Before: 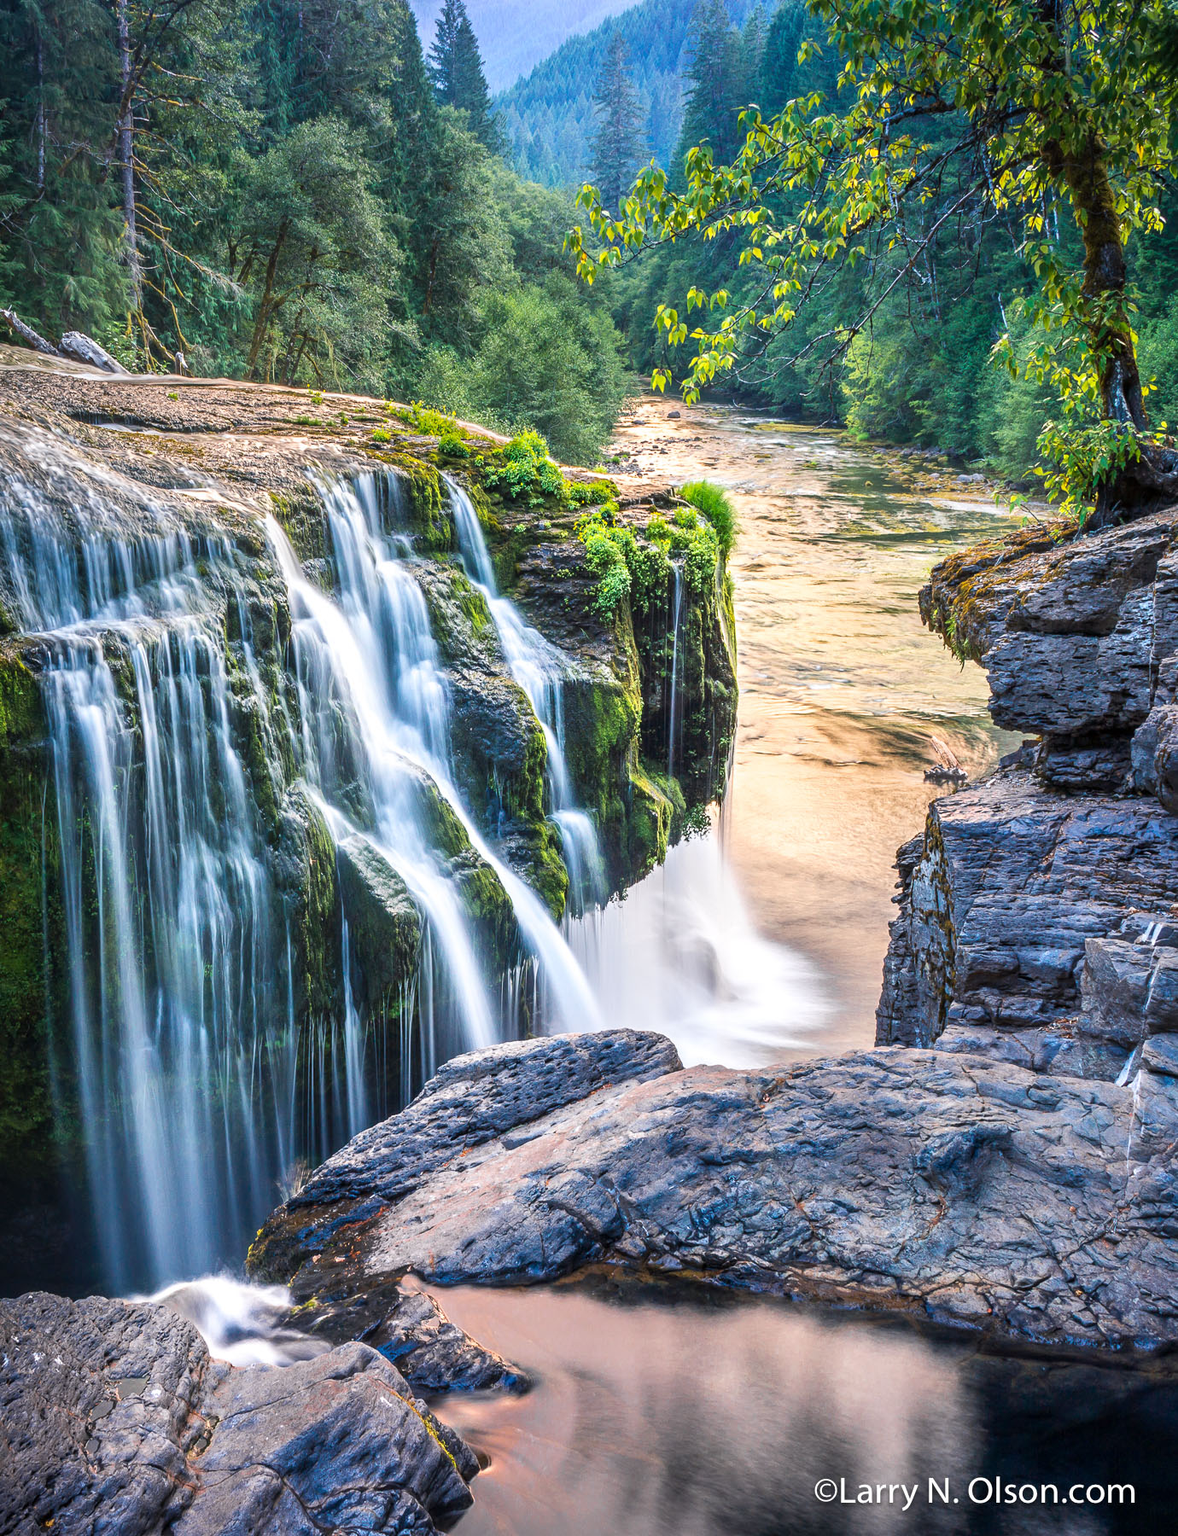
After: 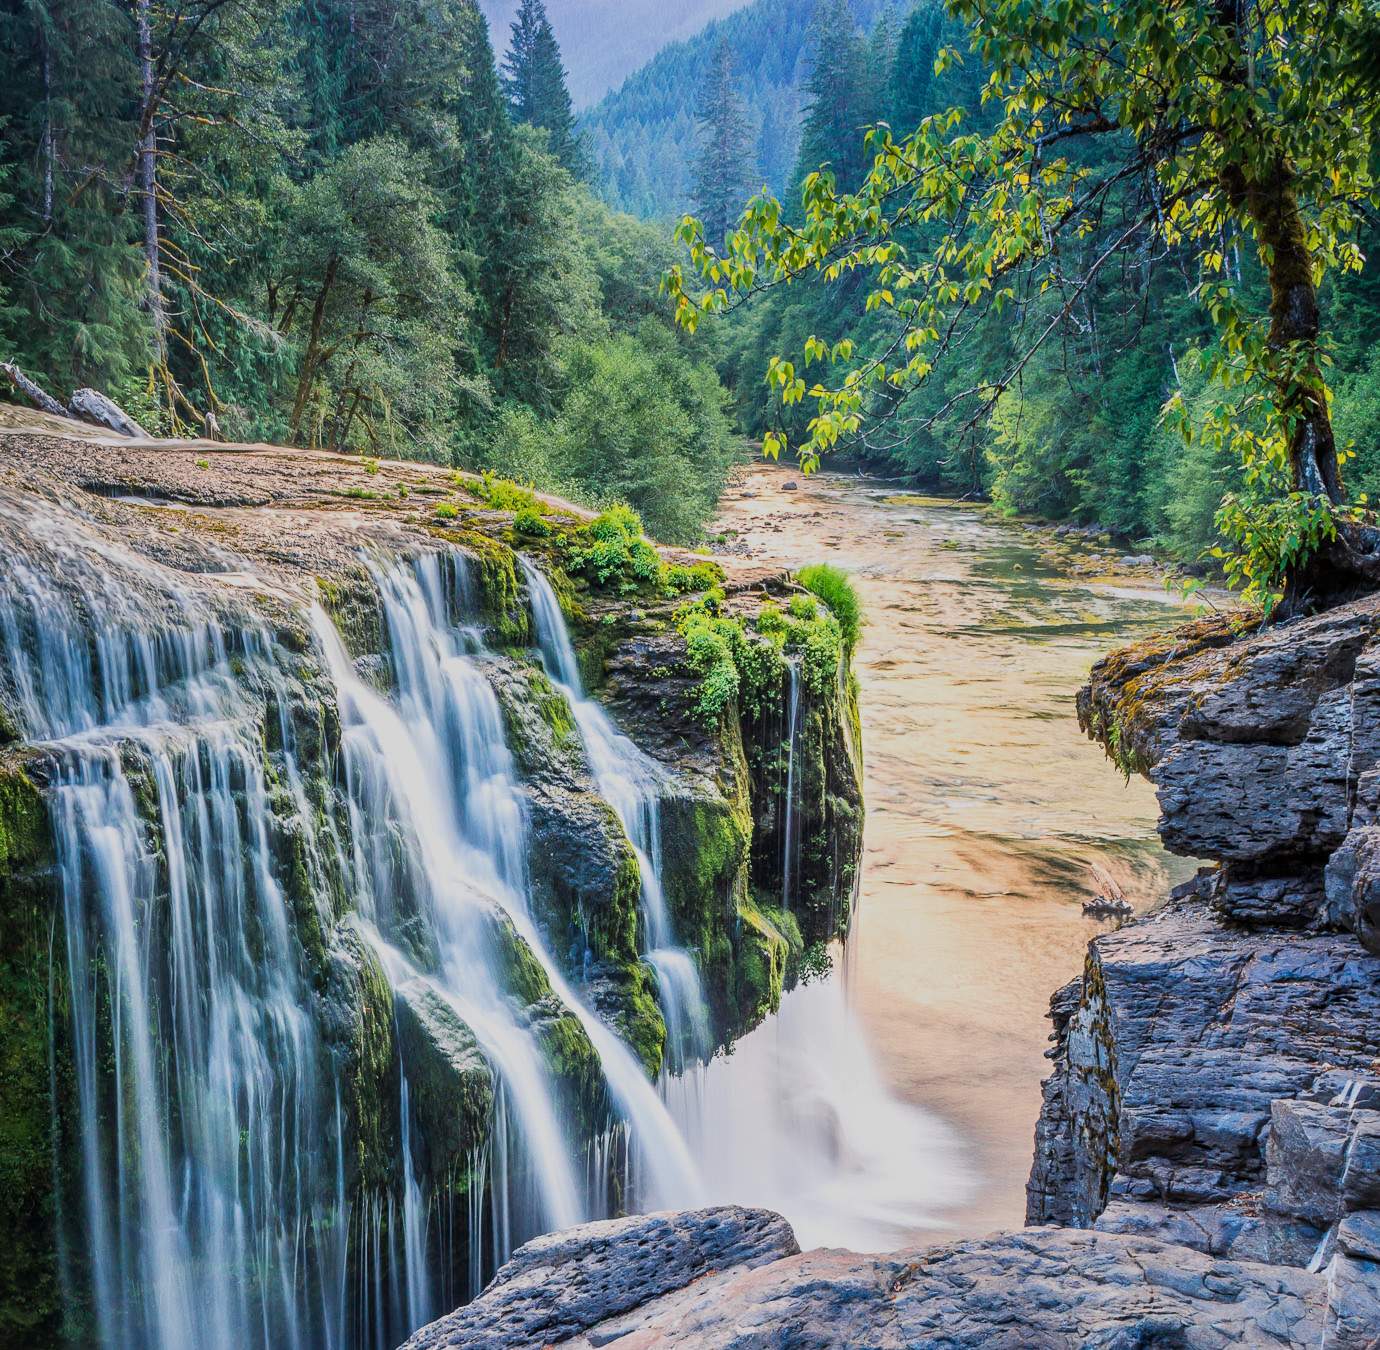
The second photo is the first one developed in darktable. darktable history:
filmic rgb: black relative exposure -16 EV, white relative exposure 4.97 EV, hardness 6.25
crop: bottom 24.988%
